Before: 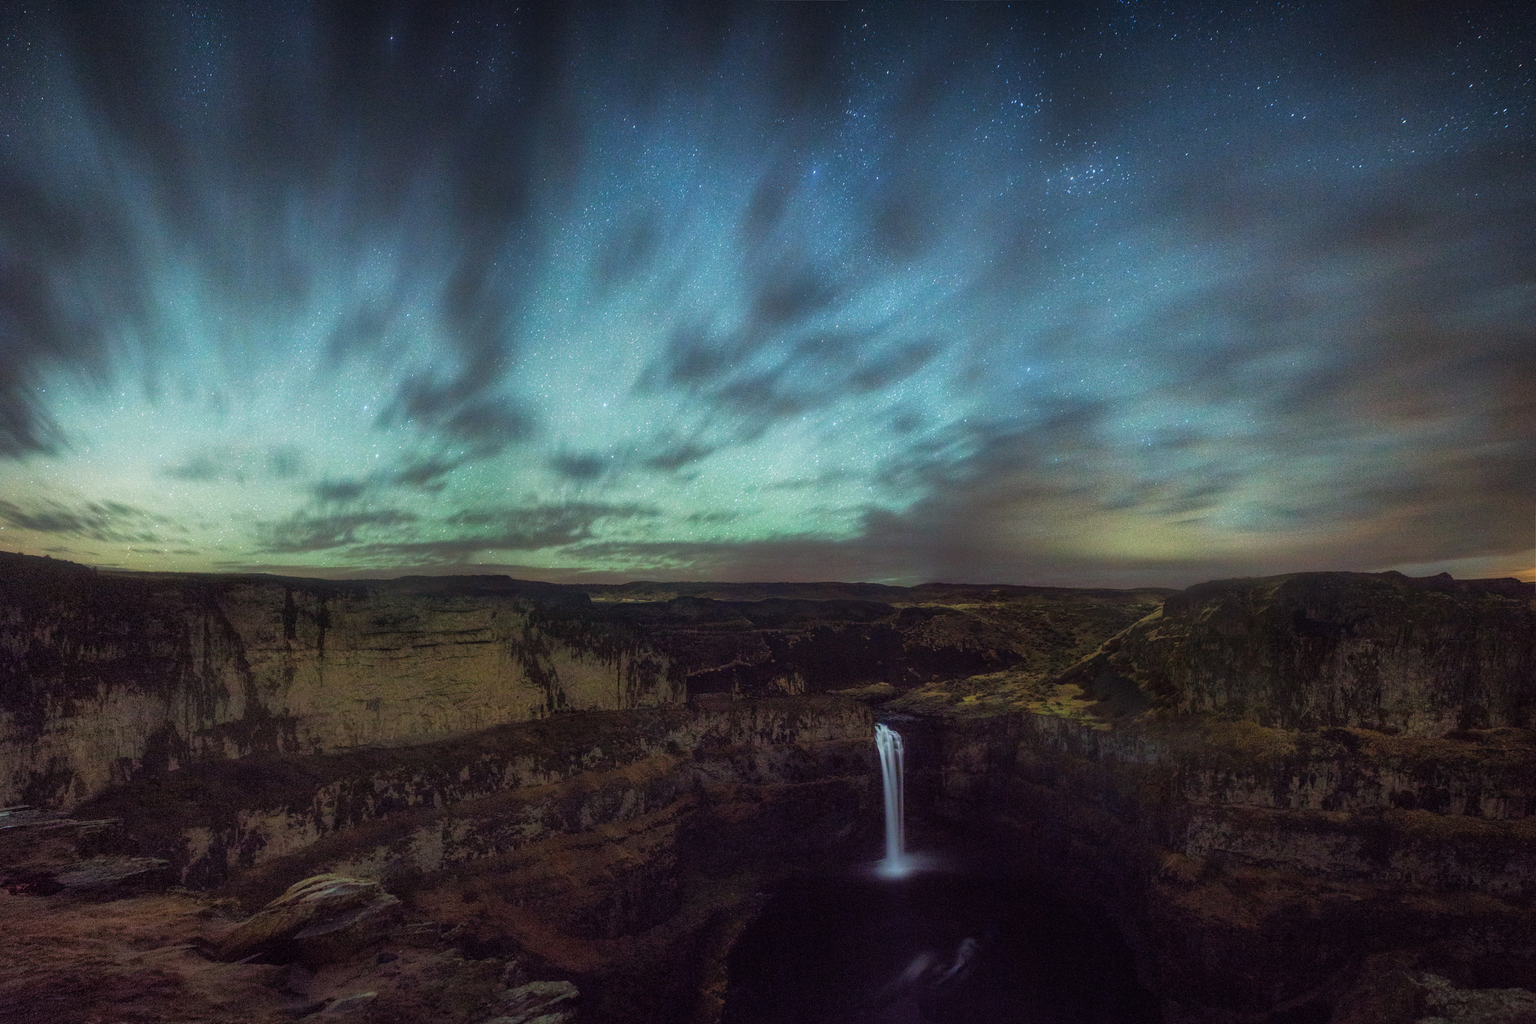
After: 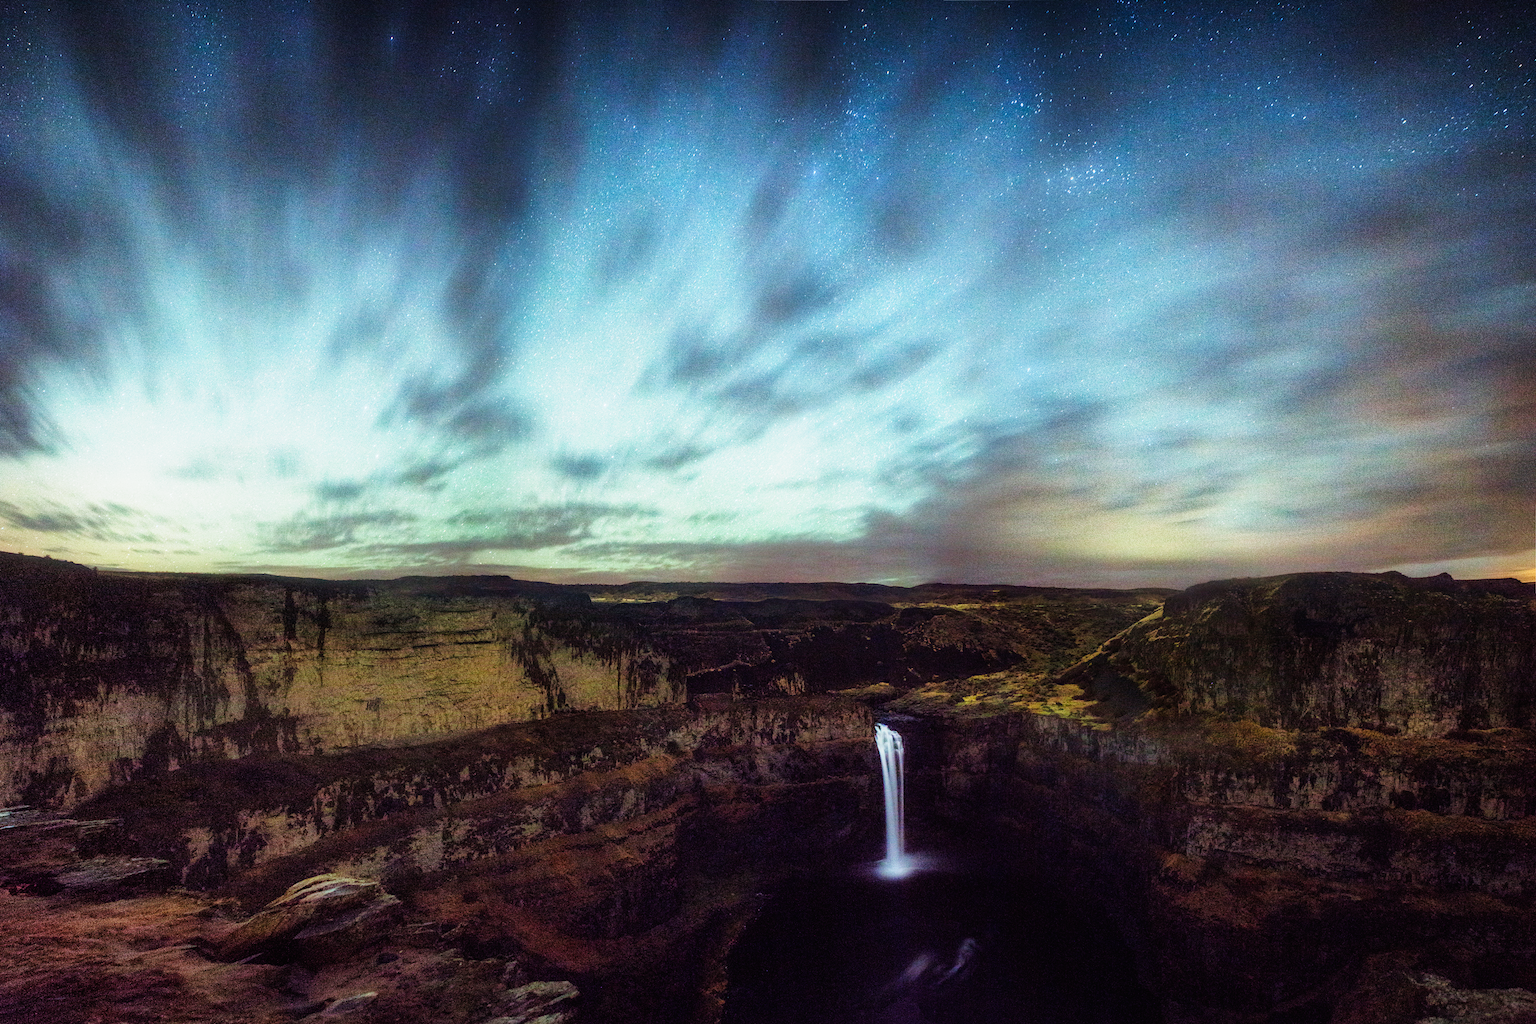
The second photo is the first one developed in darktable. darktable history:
tone equalizer: on, module defaults
base curve: curves: ch0 [(0, 0) (0, 0.001) (0.001, 0.001) (0.004, 0.002) (0.007, 0.004) (0.015, 0.013) (0.033, 0.045) (0.052, 0.096) (0.075, 0.17) (0.099, 0.241) (0.163, 0.42) (0.219, 0.55) (0.259, 0.616) (0.327, 0.722) (0.365, 0.765) (0.522, 0.873) (0.547, 0.881) (0.689, 0.919) (0.826, 0.952) (1, 1)], preserve colors none
